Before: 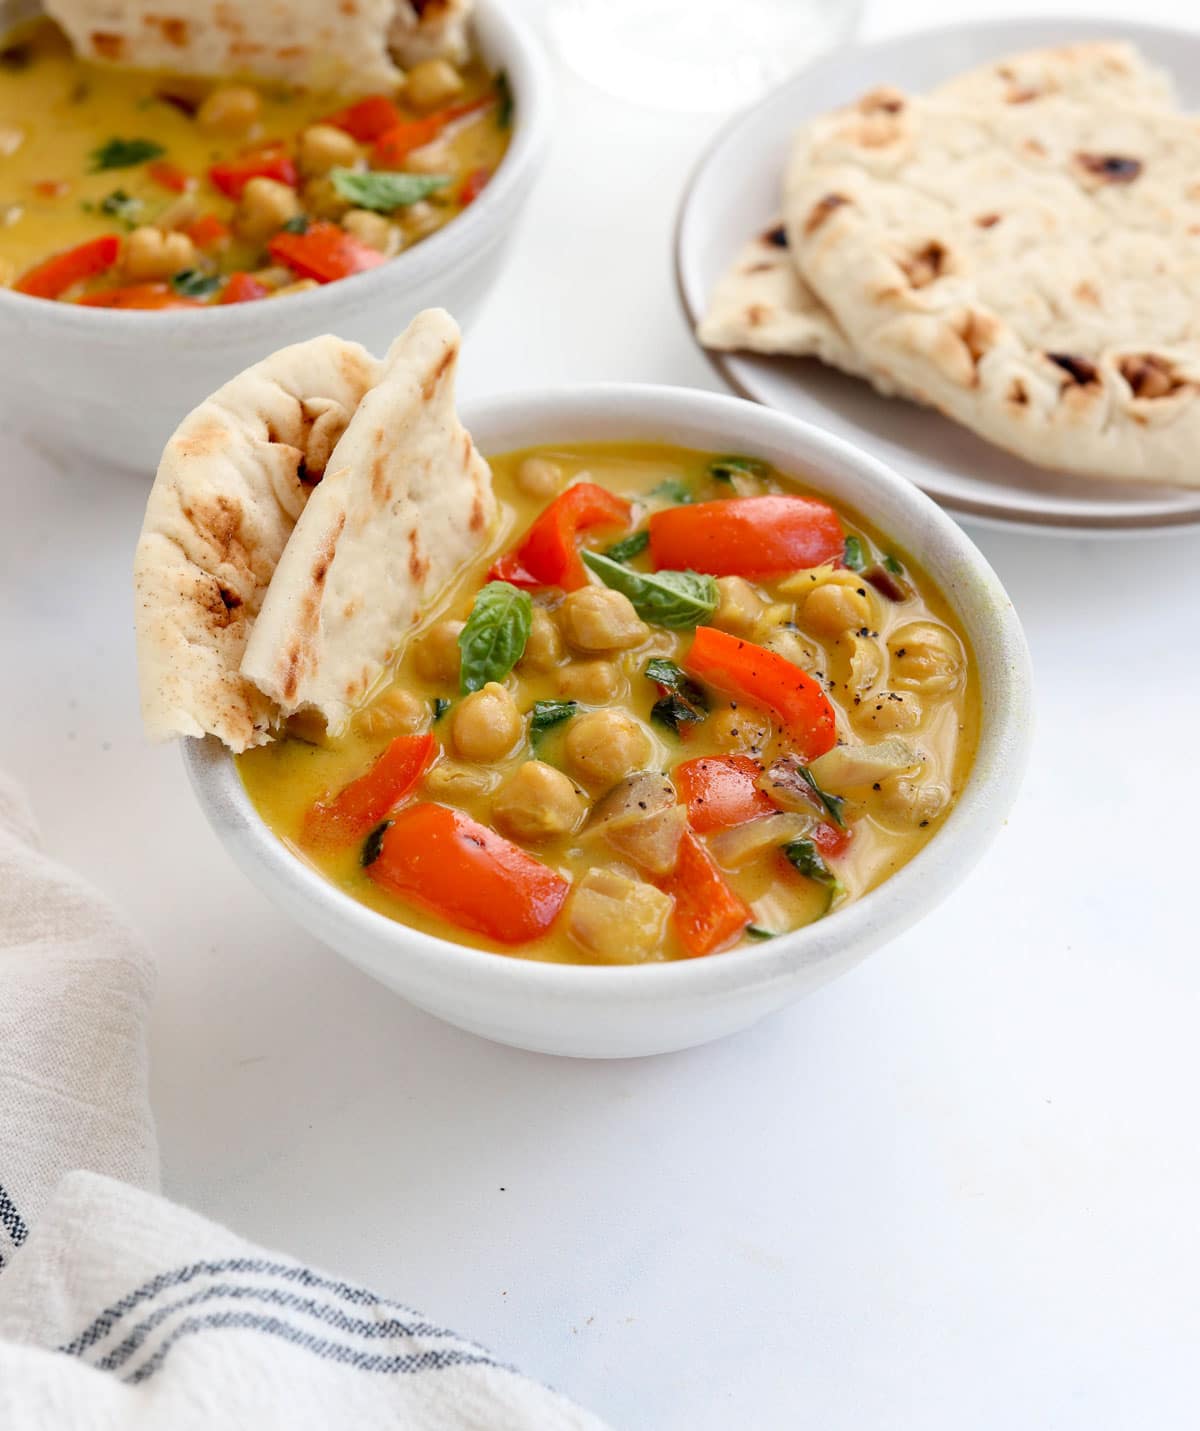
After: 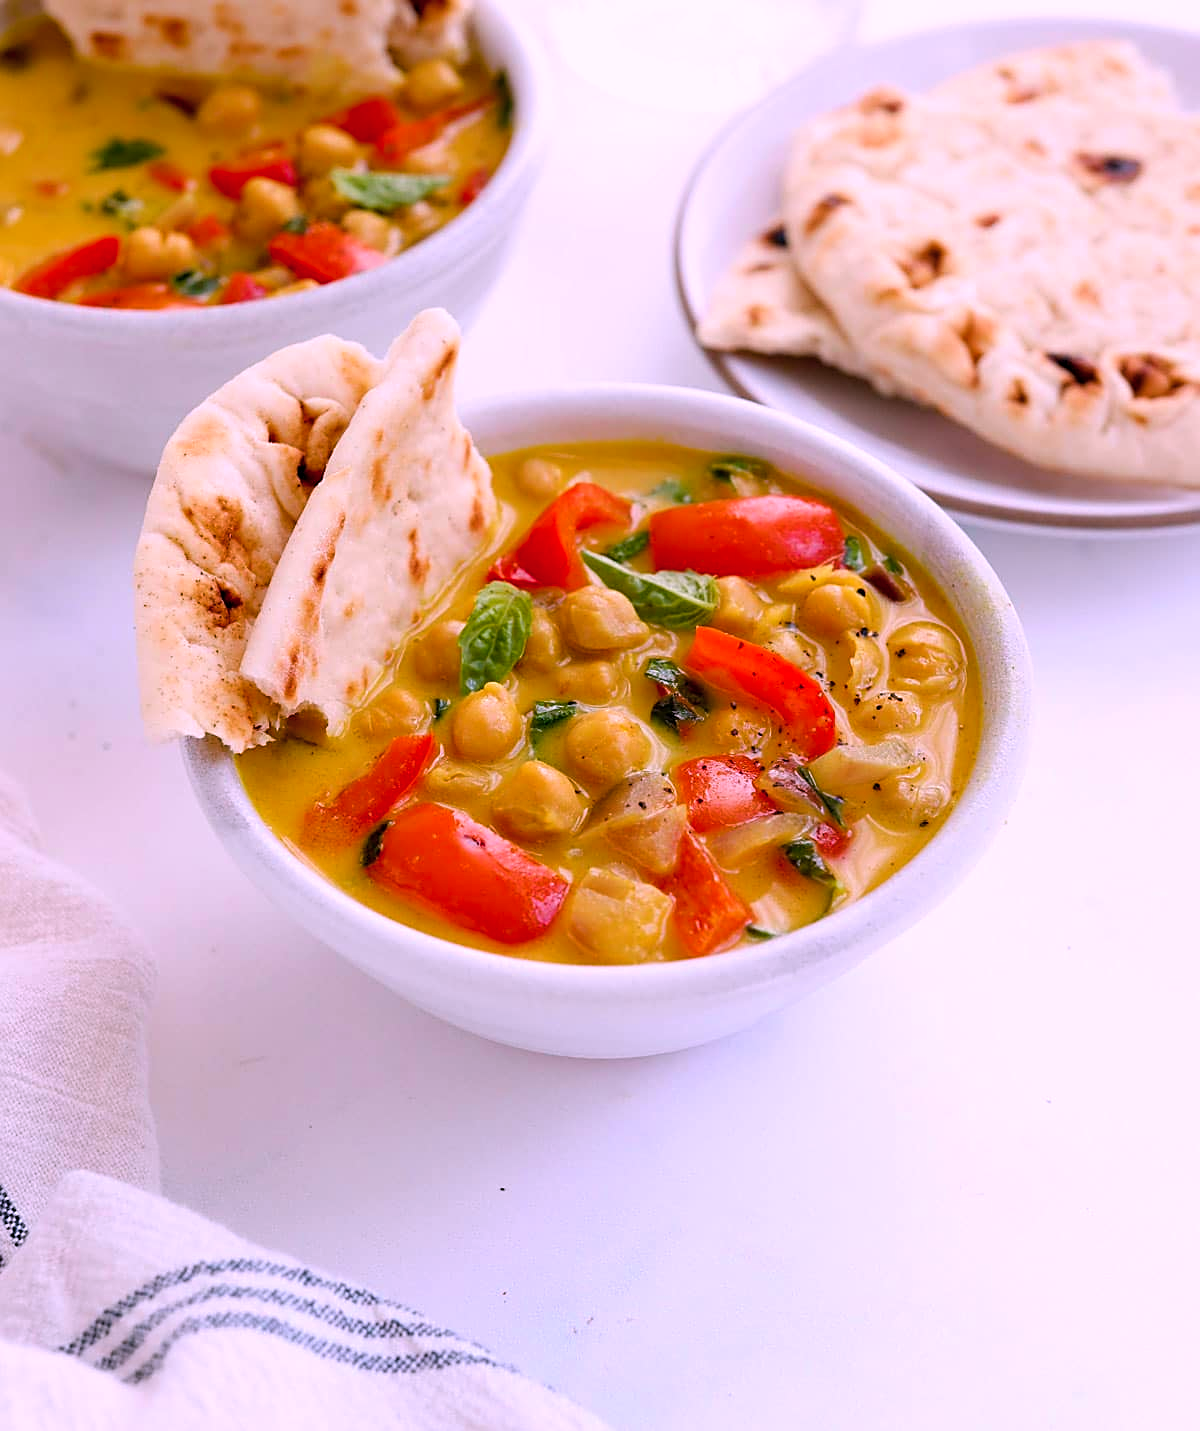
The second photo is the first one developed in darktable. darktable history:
color correction: highlights a* 15.46, highlights b* -20.56
color balance rgb: perceptual saturation grading › global saturation 30%, global vibrance 20%
sharpen: on, module defaults
